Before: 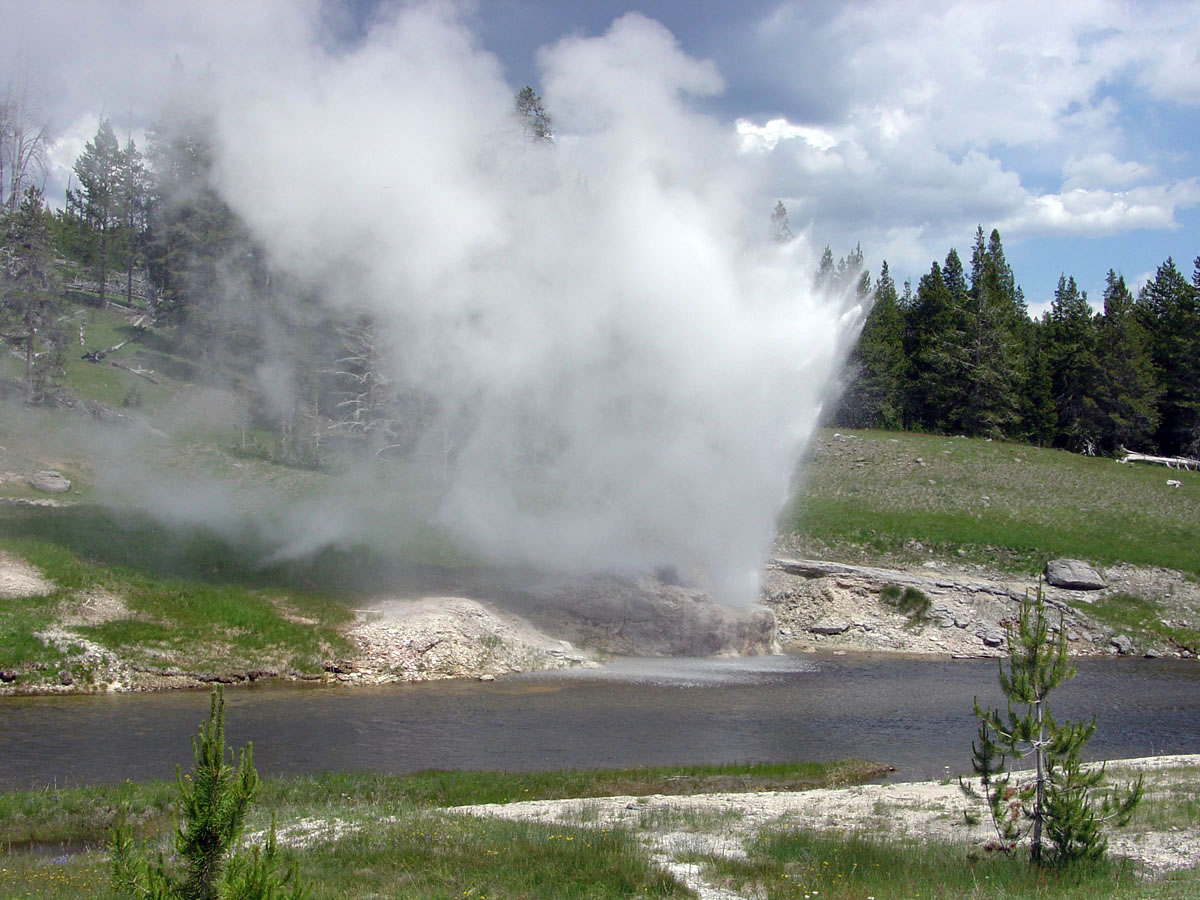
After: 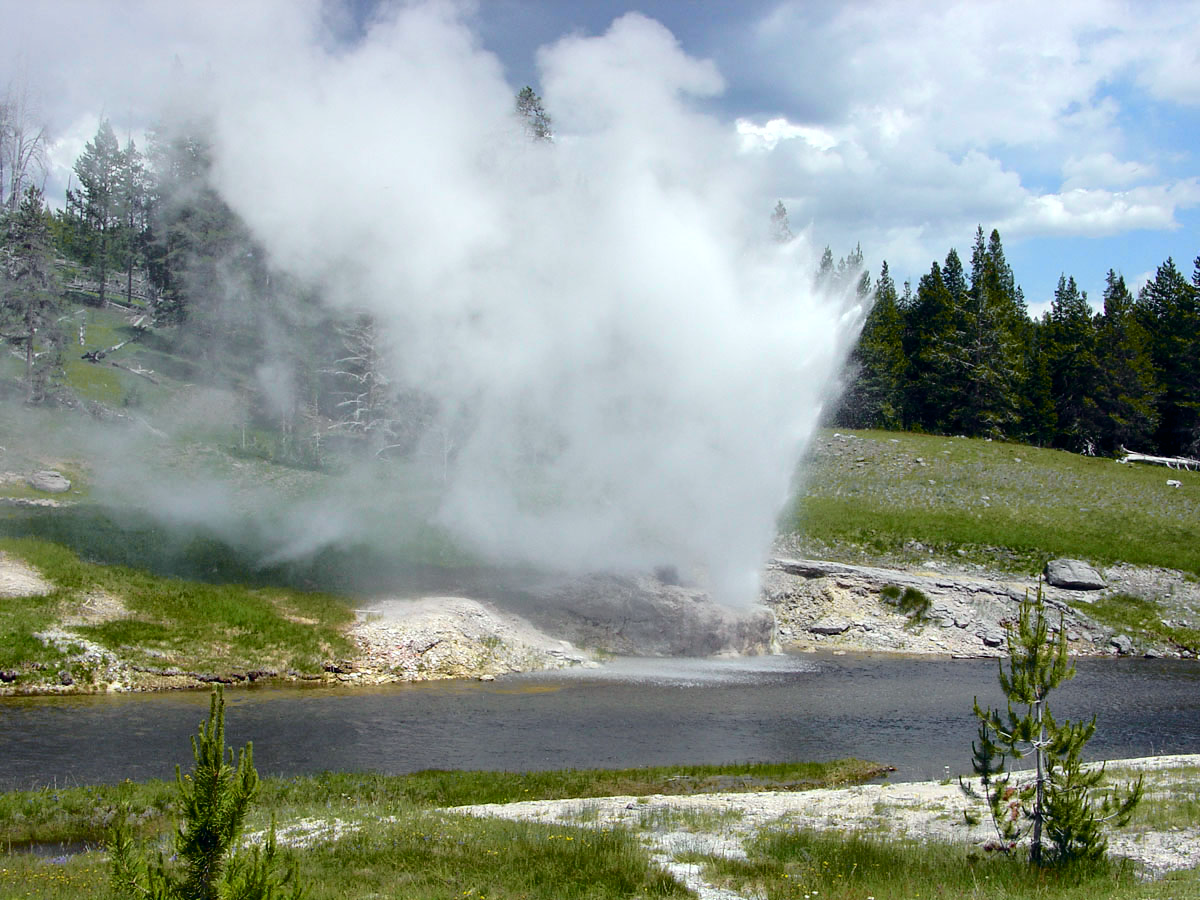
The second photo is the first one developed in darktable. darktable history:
tone curve: curves: ch0 [(0, 0) (0.081, 0.044) (0.185, 0.13) (0.283, 0.238) (0.416, 0.449) (0.495, 0.524) (0.686, 0.743) (0.826, 0.865) (0.978, 0.988)]; ch1 [(0, 0) (0.147, 0.166) (0.321, 0.362) (0.371, 0.402) (0.423, 0.442) (0.479, 0.472) (0.505, 0.497) (0.521, 0.506) (0.551, 0.537) (0.586, 0.574) (0.625, 0.618) (0.68, 0.681) (1, 1)]; ch2 [(0, 0) (0.346, 0.362) (0.404, 0.427) (0.502, 0.495) (0.531, 0.513) (0.547, 0.533) (0.582, 0.596) (0.629, 0.631) (0.717, 0.678) (1, 1)], color space Lab, independent channels, preserve colors none
tone equalizer: on, module defaults
color balance rgb: perceptual saturation grading › global saturation 40%, global vibrance 15%
